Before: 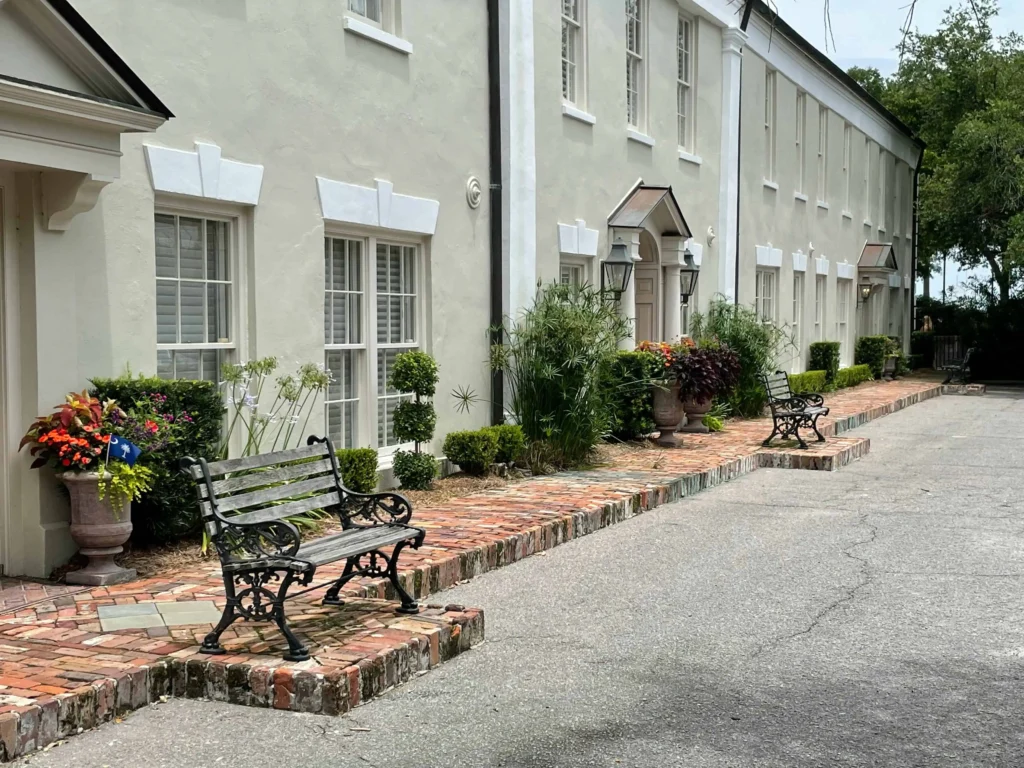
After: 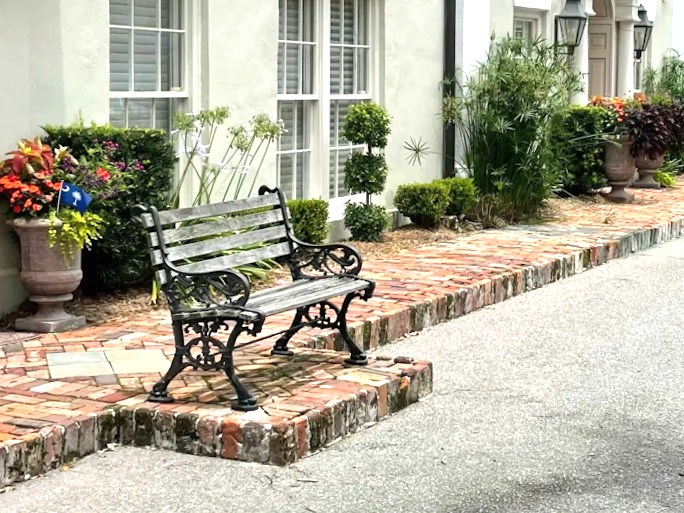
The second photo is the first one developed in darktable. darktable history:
crop and rotate: angle -0.82°, left 3.85%, top 31.828%, right 27.992%
exposure: exposure 0.77 EV, compensate highlight preservation false
